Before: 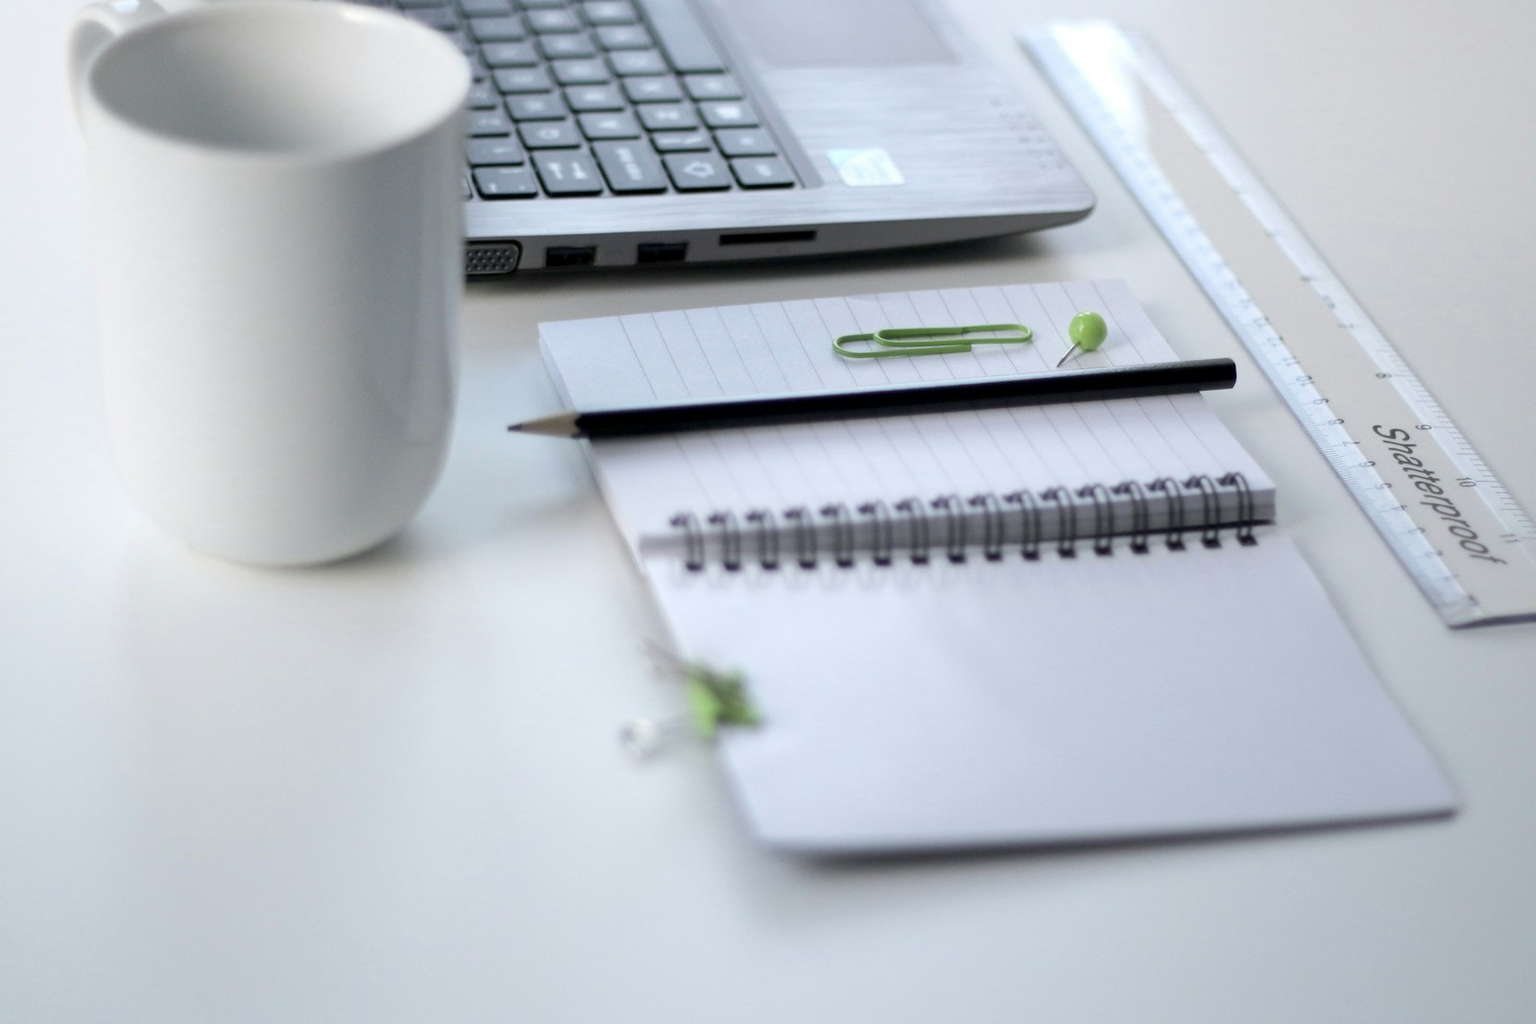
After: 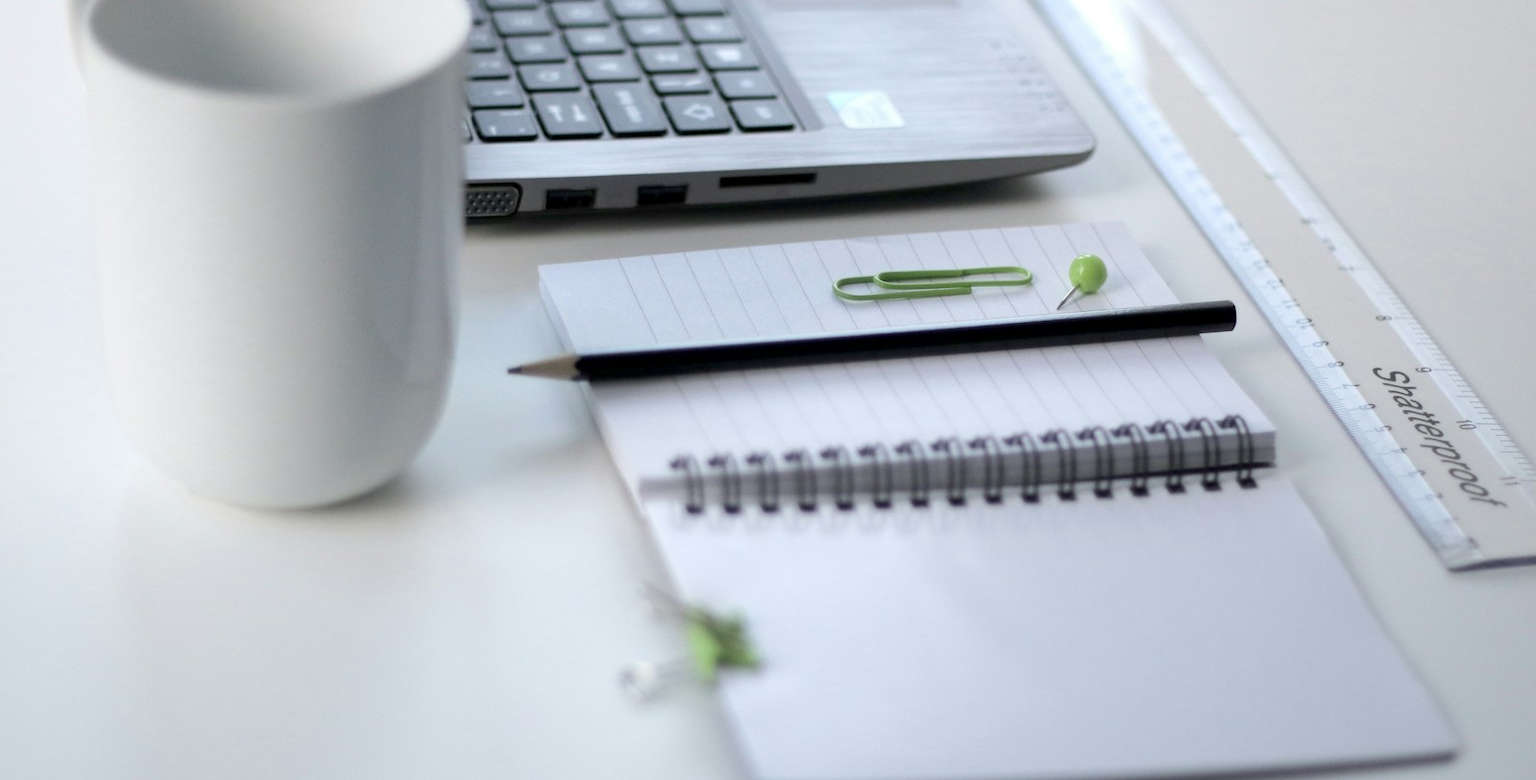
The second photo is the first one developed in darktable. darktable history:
crop: top 5.694%, bottom 18.087%
